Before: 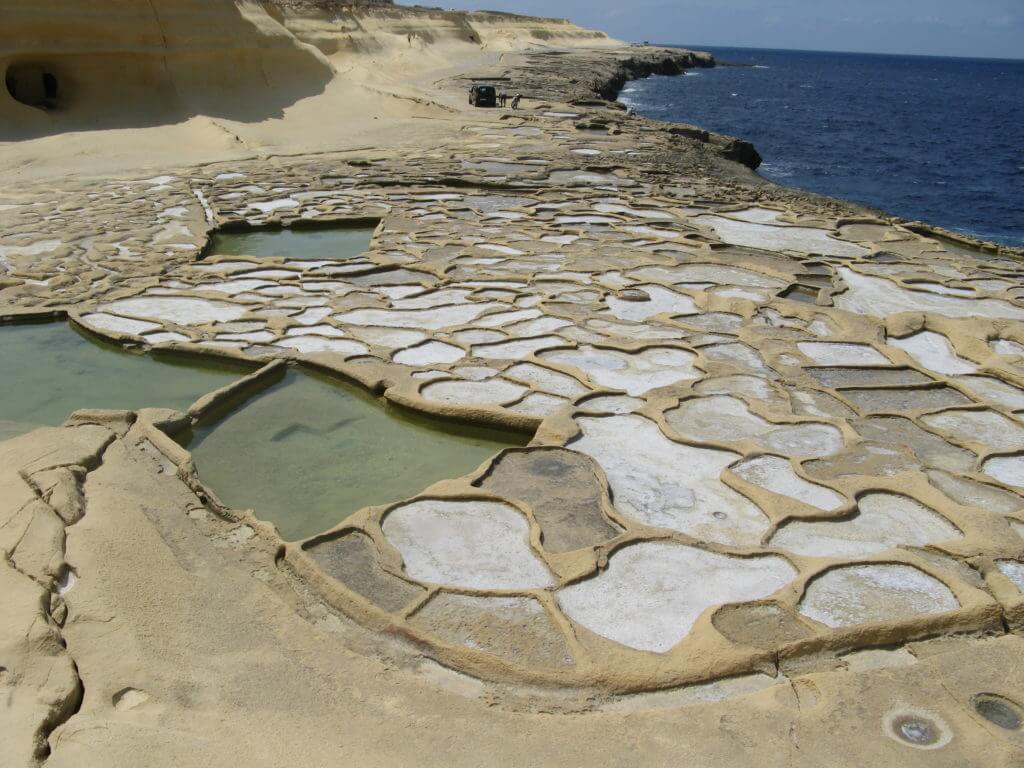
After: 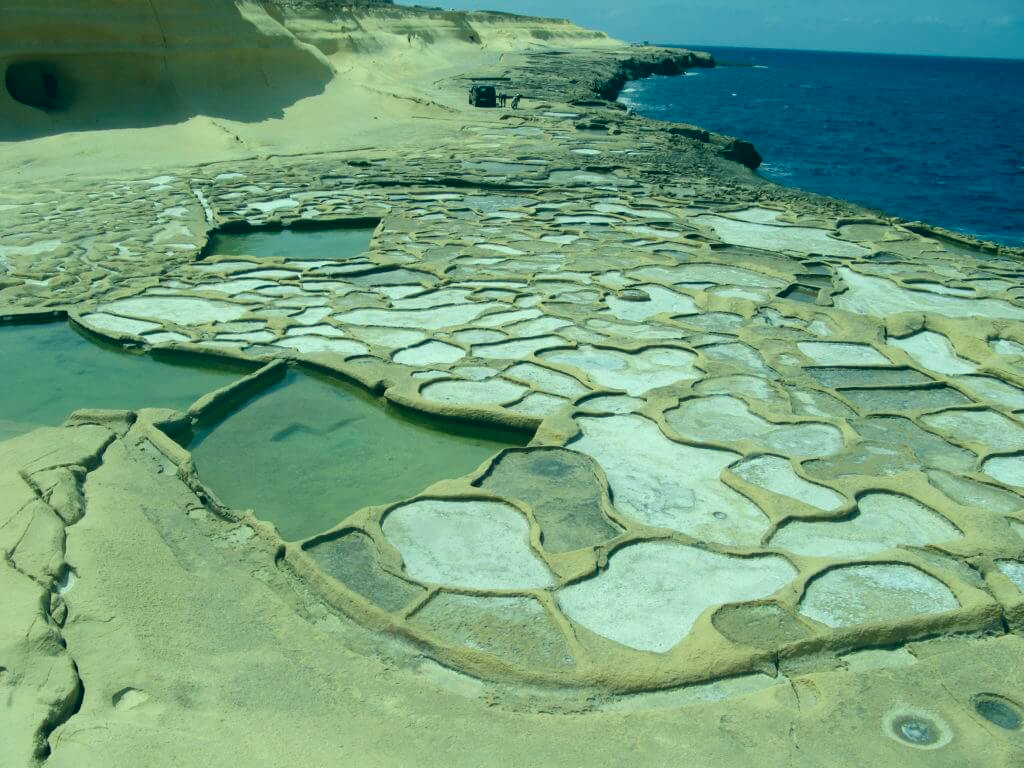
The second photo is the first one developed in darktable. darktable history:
exposure: black level correction 0, exposure 0.2 EV, compensate exposure bias true, compensate highlight preservation false
color correction: highlights a* -20.08, highlights b* 9.8, shadows a* -20.4, shadows b* -10.76
